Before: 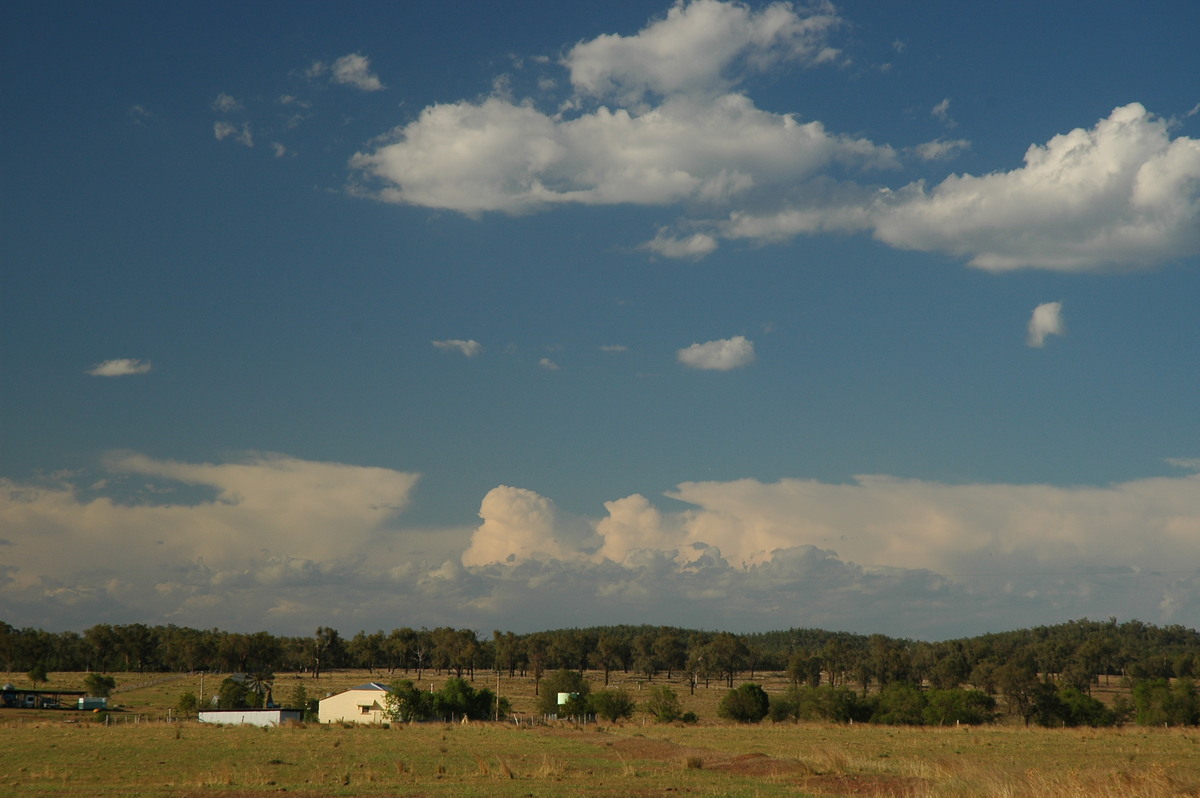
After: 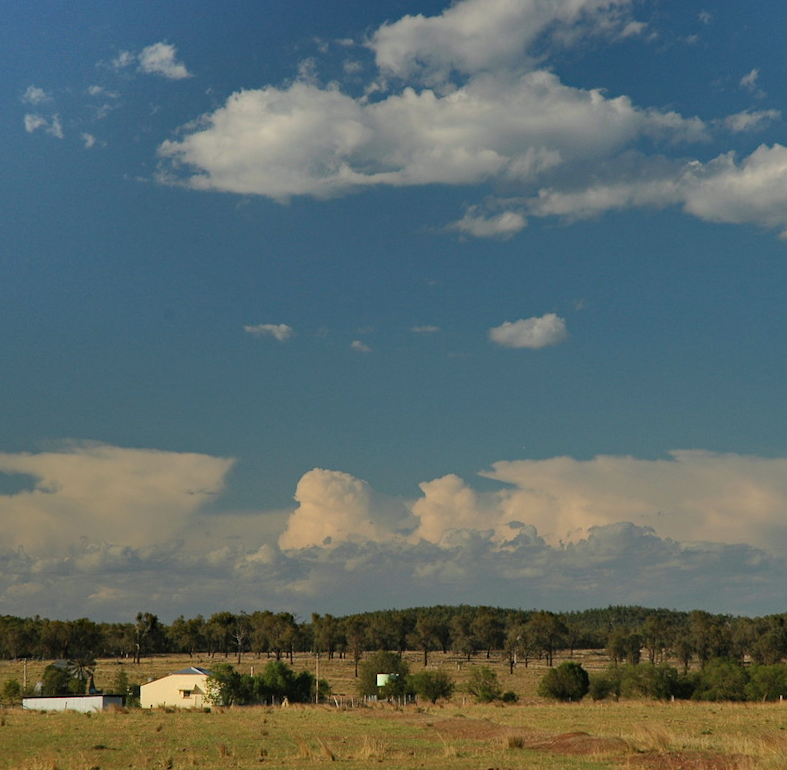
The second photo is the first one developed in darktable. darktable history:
shadows and highlights: radius 123.98, shadows 100, white point adjustment -3, highlights -100, highlights color adjustment 89.84%, soften with gaussian
haze removal: compatibility mode true, adaptive false
crop and rotate: left 14.385%, right 18.948%
rotate and perspective: rotation -1.32°, lens shift (horizontal) -0.031, crop left 0.015, crop right 0.985, crop top 0.047, crop bottom 0.982
